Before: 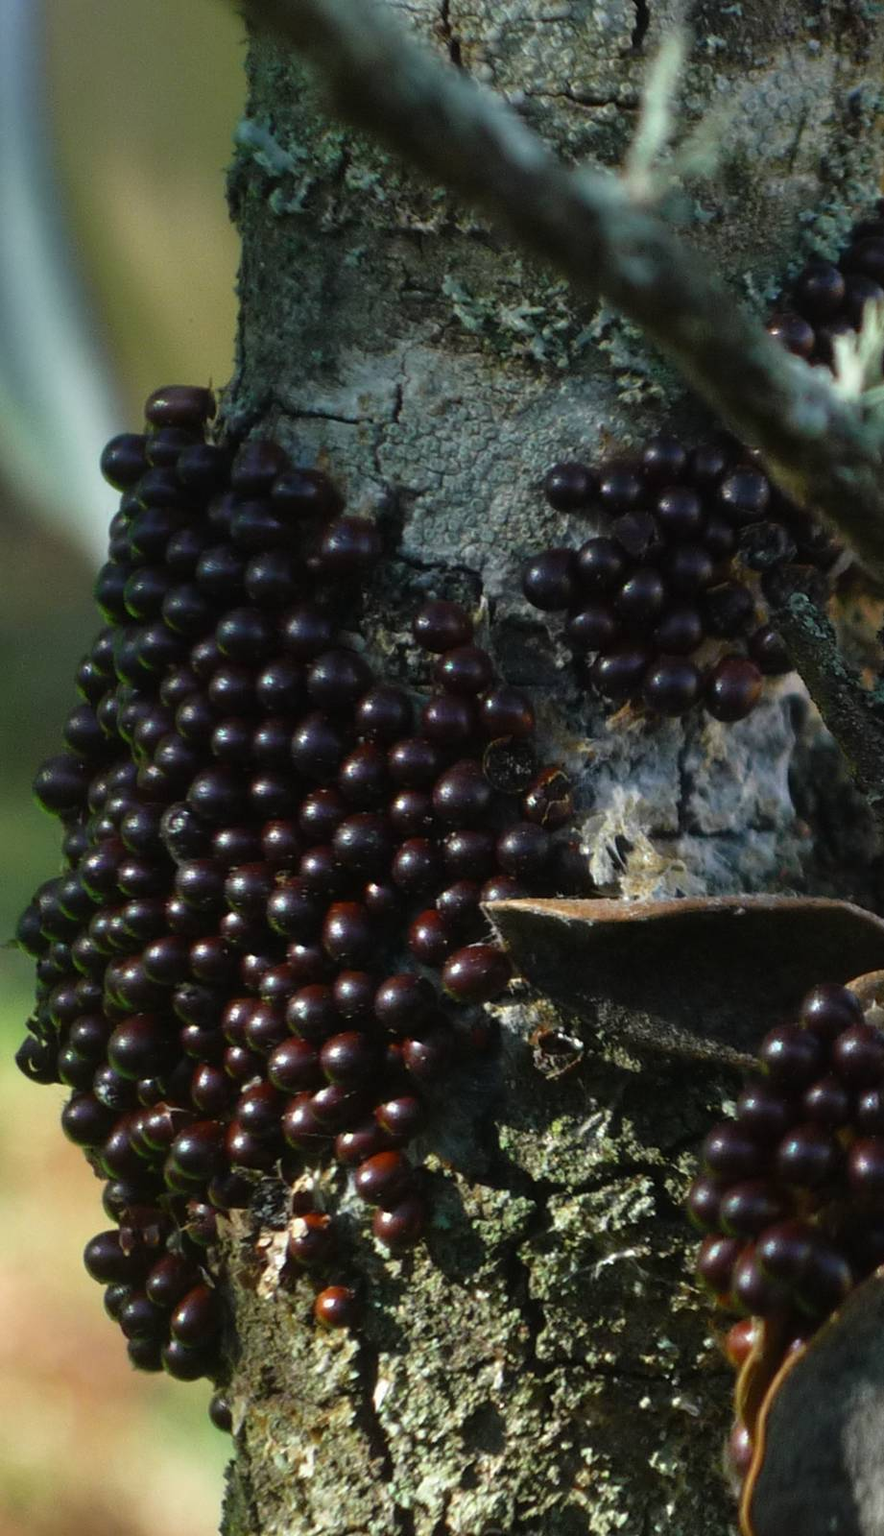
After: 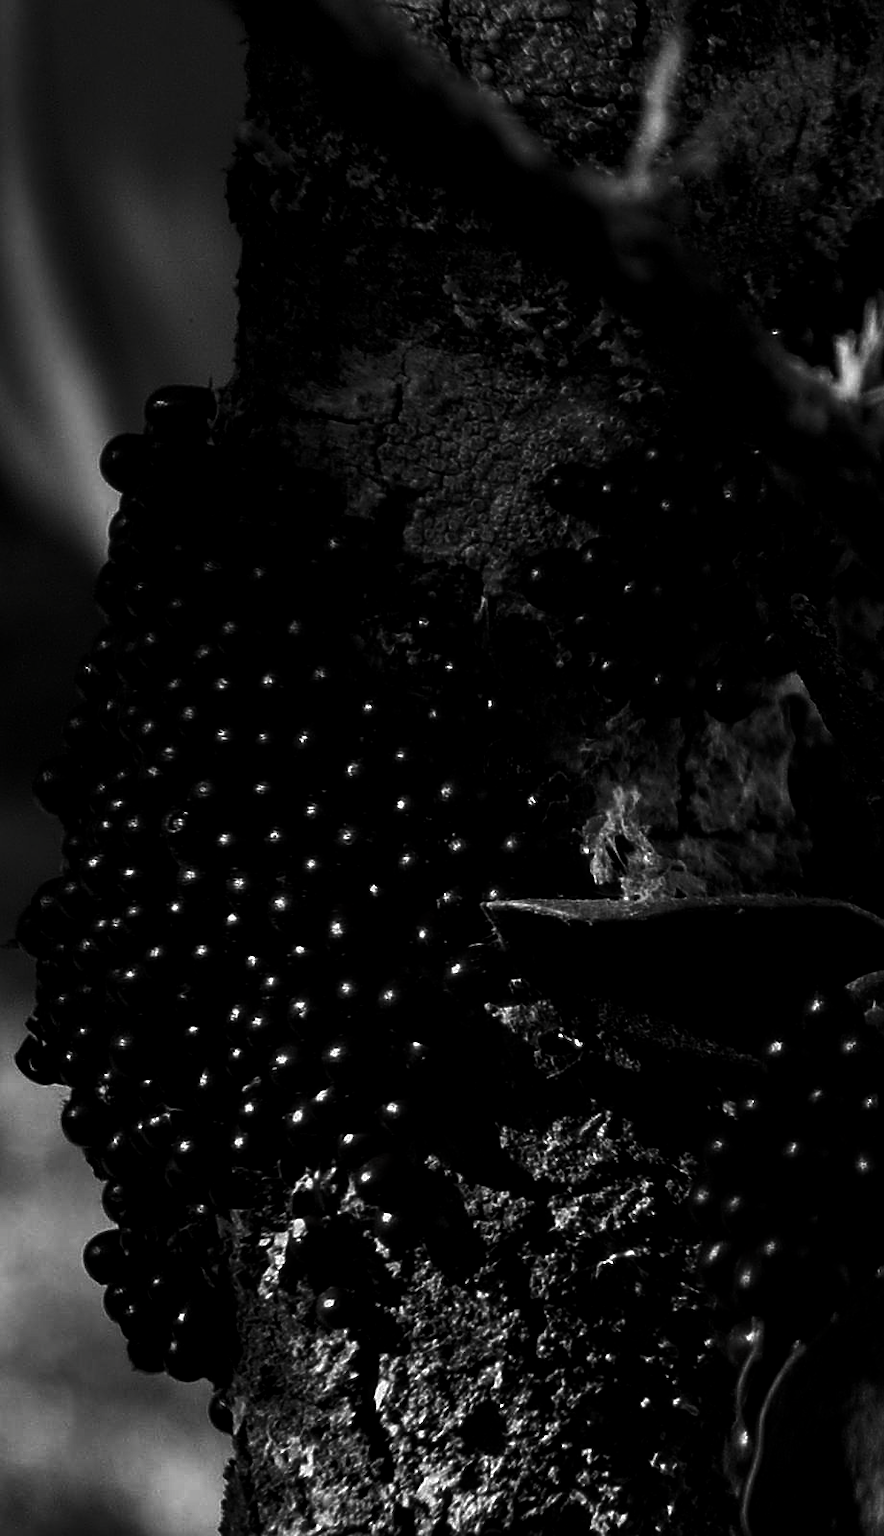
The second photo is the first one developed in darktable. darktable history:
local contrast: on, module defaults
exposure: compensate highlight preservation false
contrast brightness saturation: contrast 0.023, brightness -0.997, saturation -0.993
sharpen: on, module defaults
